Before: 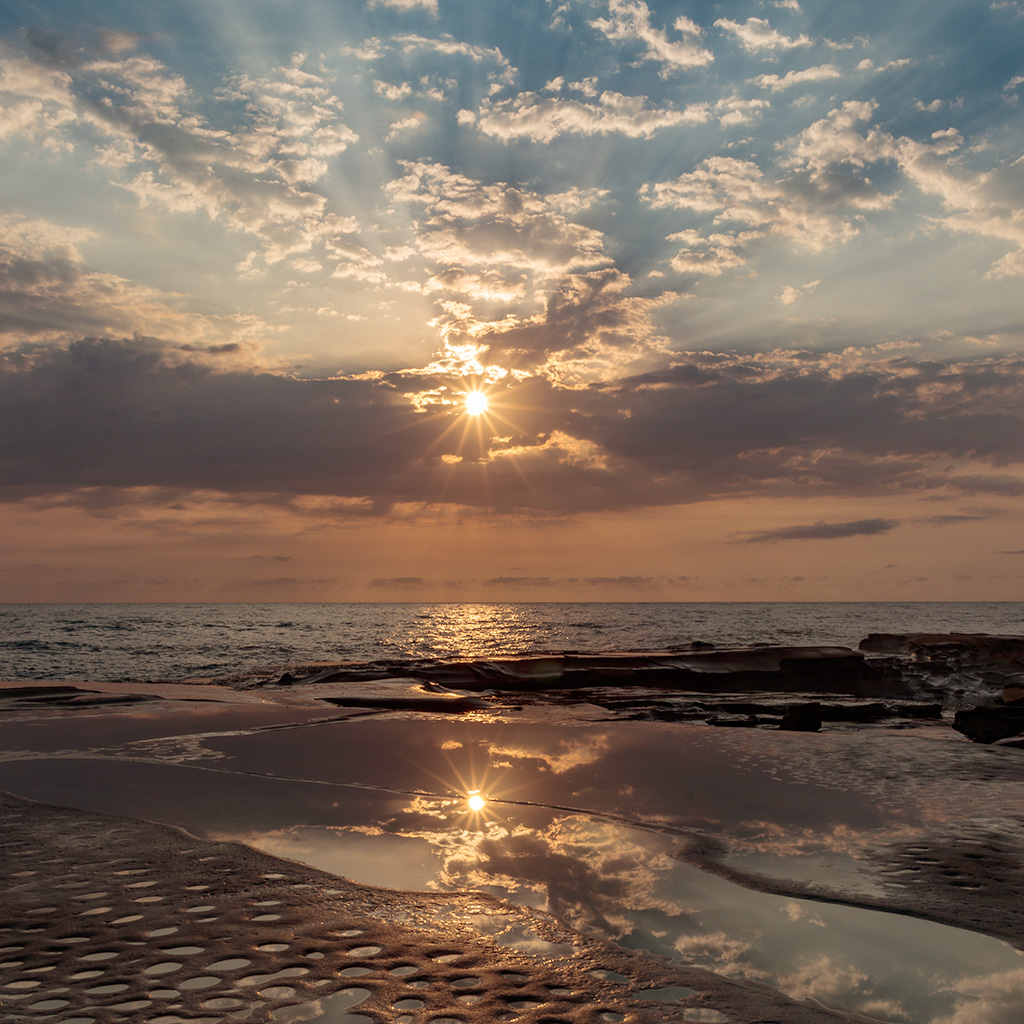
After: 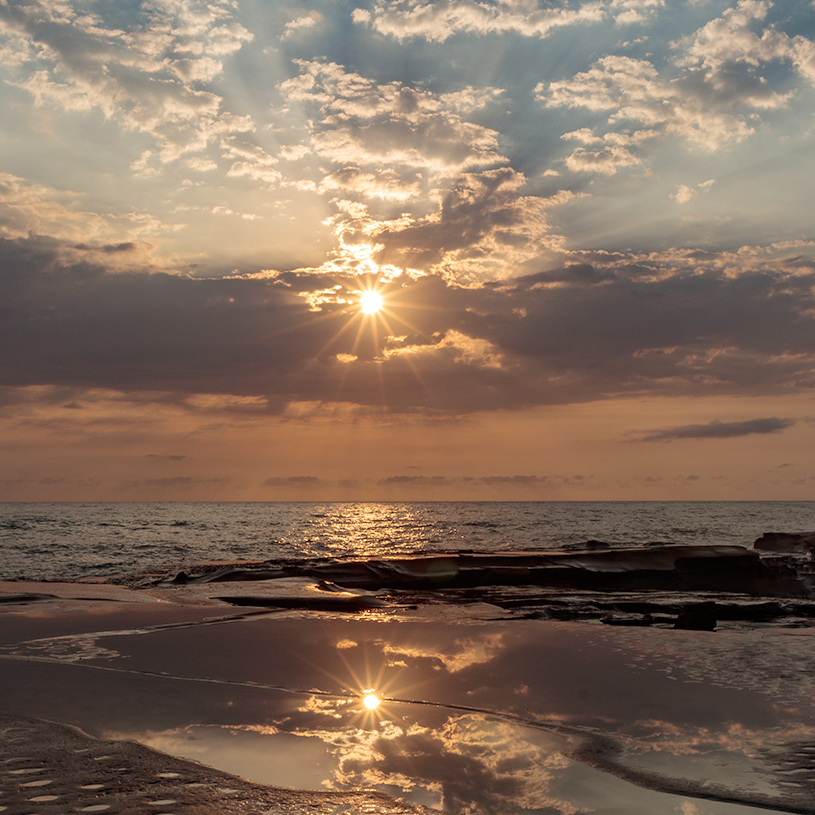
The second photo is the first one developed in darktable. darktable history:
crop and rotate: left 10.26%, top 9.902%, right 10.071%, bottom 10.494%
tone equalizer: mask exposure compensation -0.509 EV
